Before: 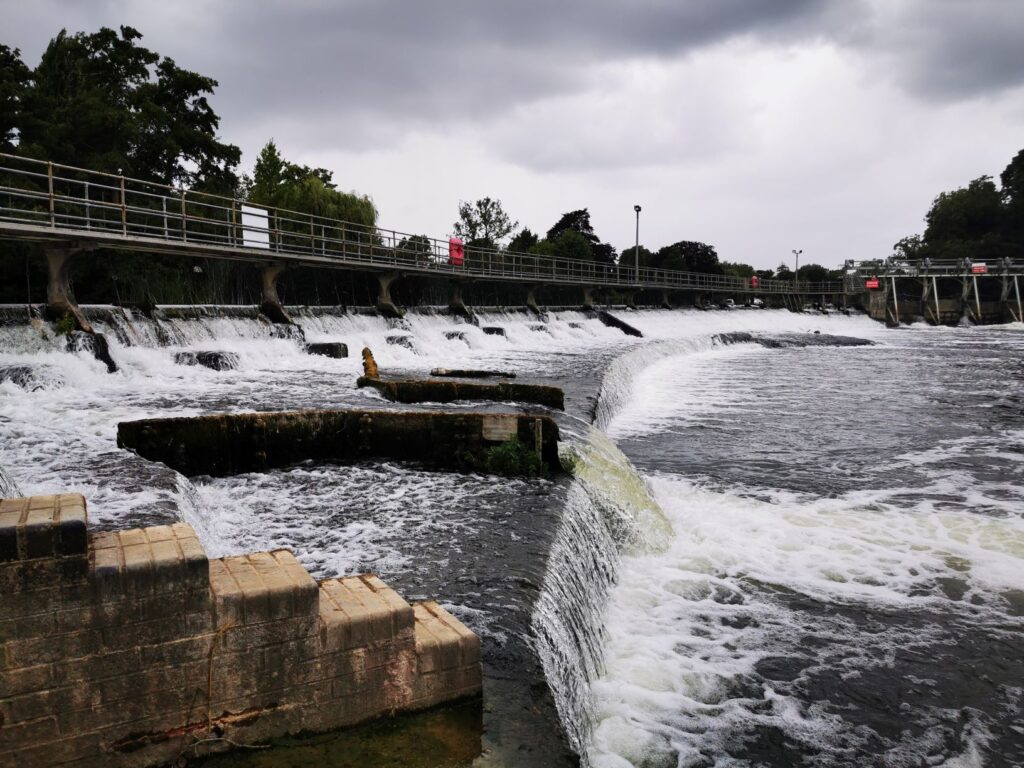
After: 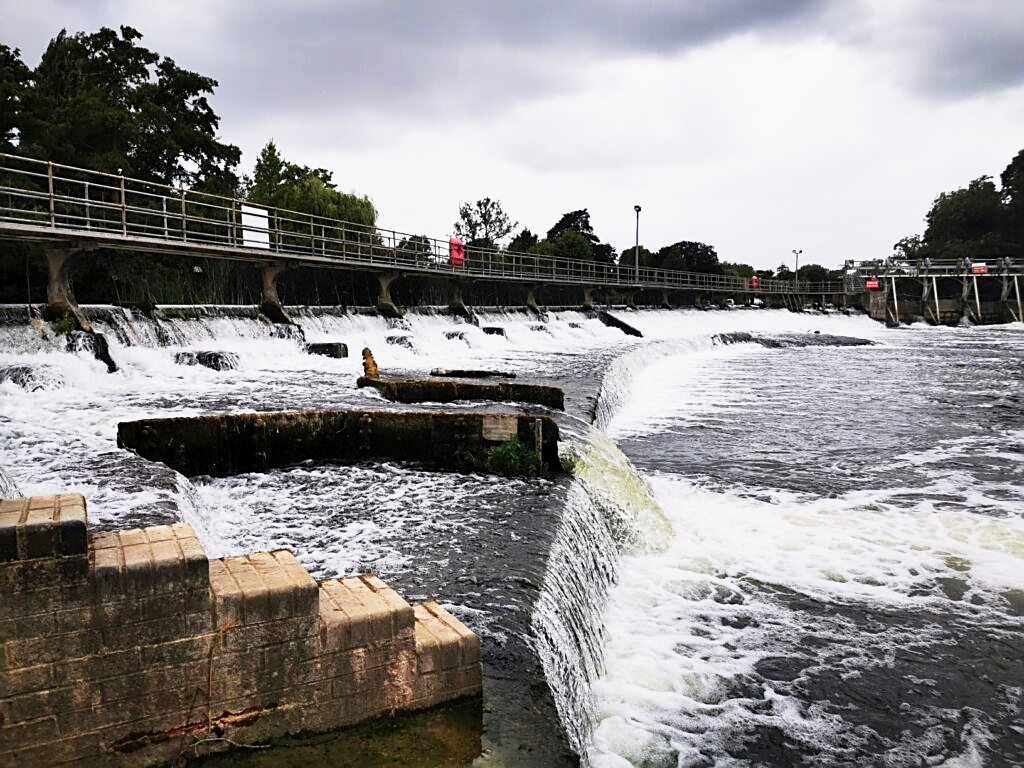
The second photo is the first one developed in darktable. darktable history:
base curve: curves: ch0 [(0, 0) (0.579, 0.807) (1, 1)], preserve colors none
sharpen: on, module defaults
